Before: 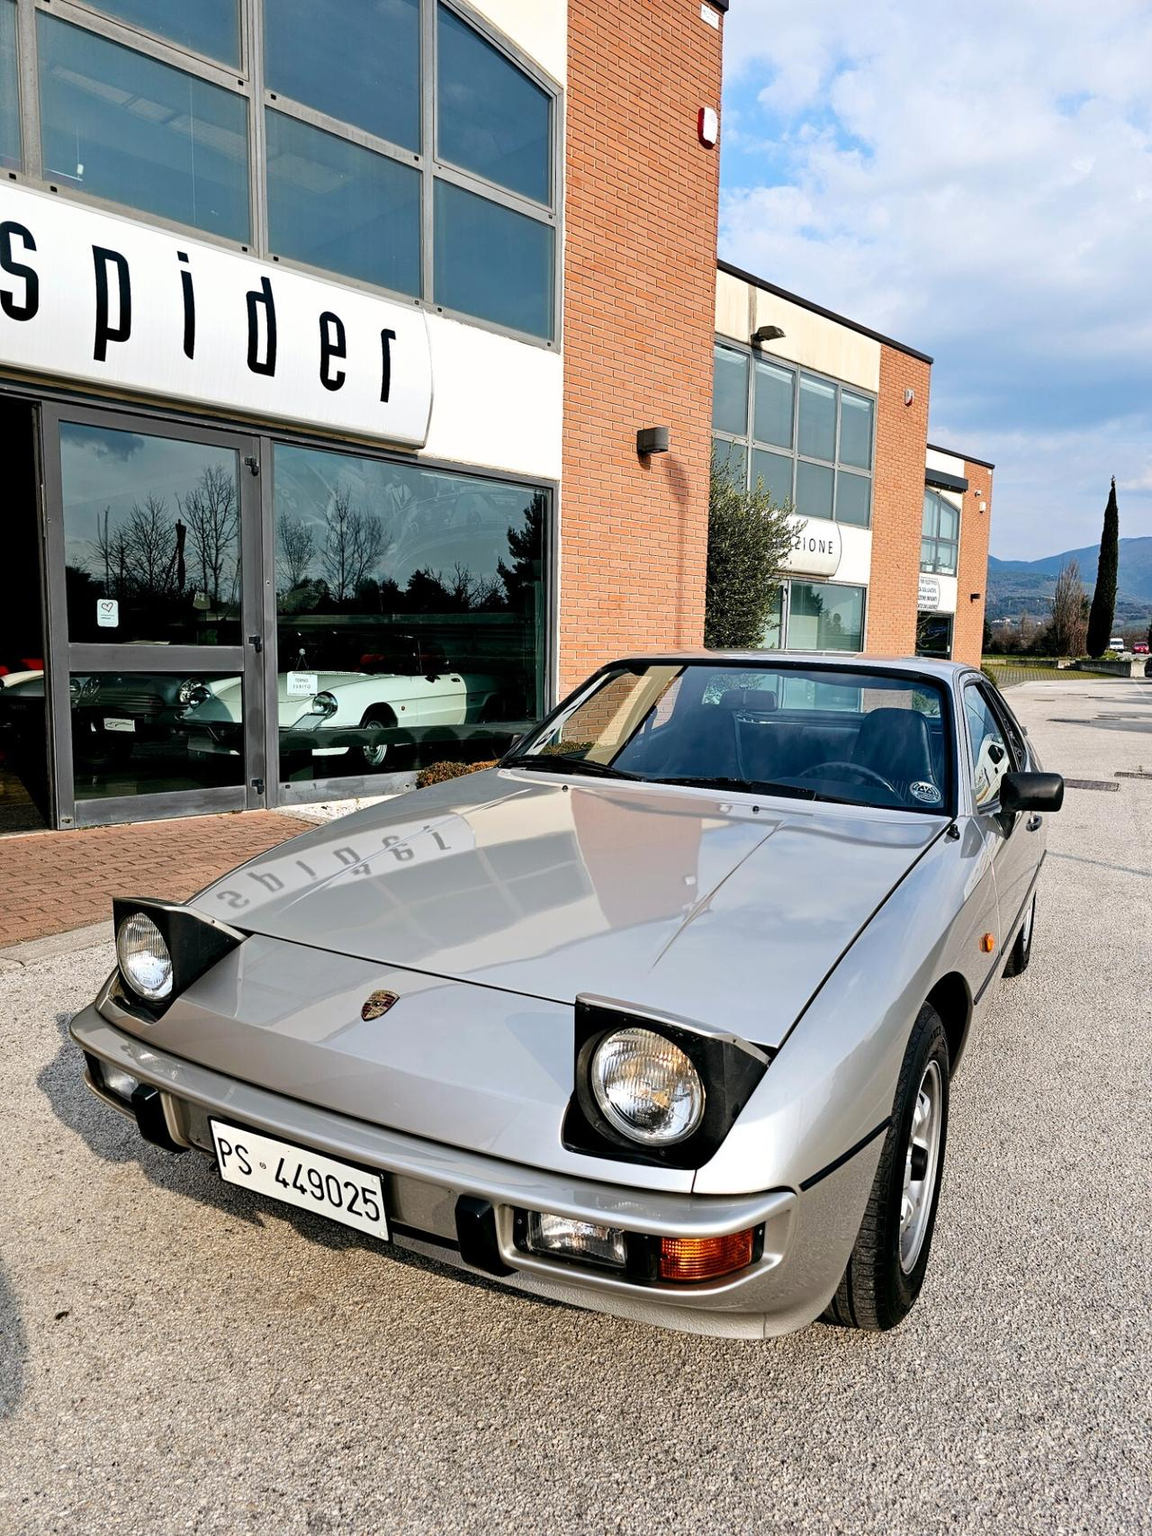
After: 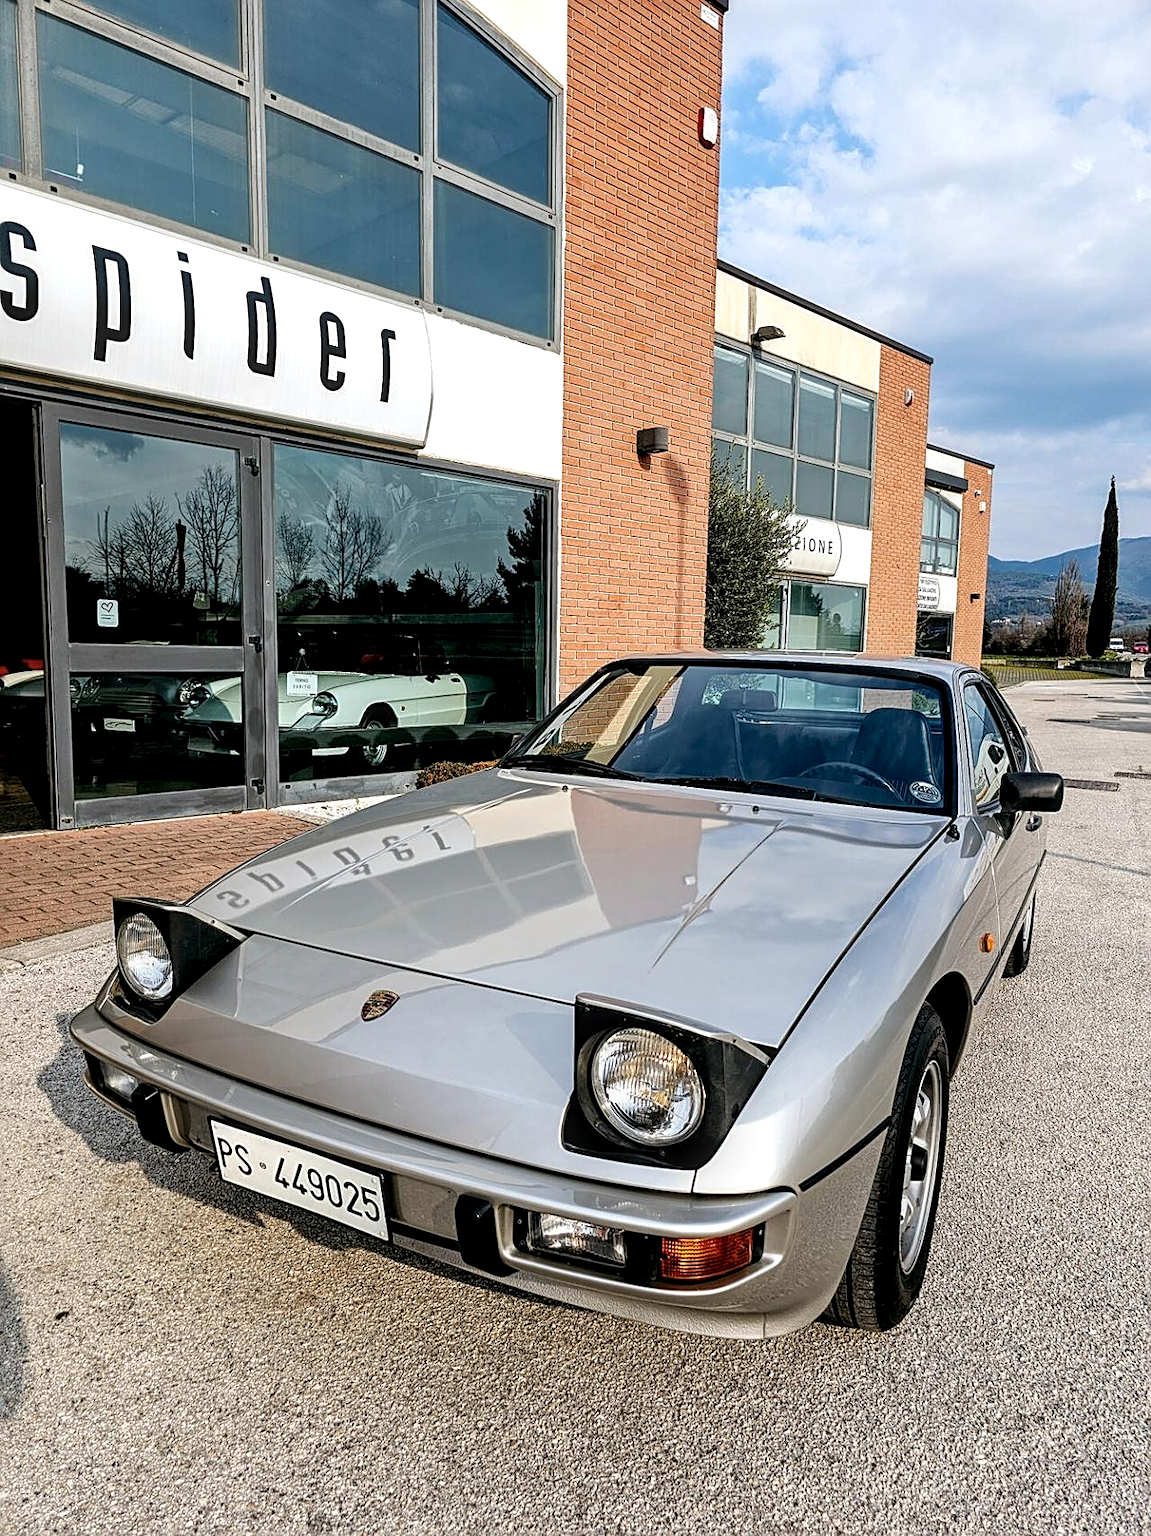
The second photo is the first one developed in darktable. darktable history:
contrast equalizer: octaves 7, y [[0.6 ×6], [0.55 ×6], [0 ×6], [0 ×6], [0 ×6]], mix -0.2
sharpen: on, module defaults
local contrast: detail 150%
